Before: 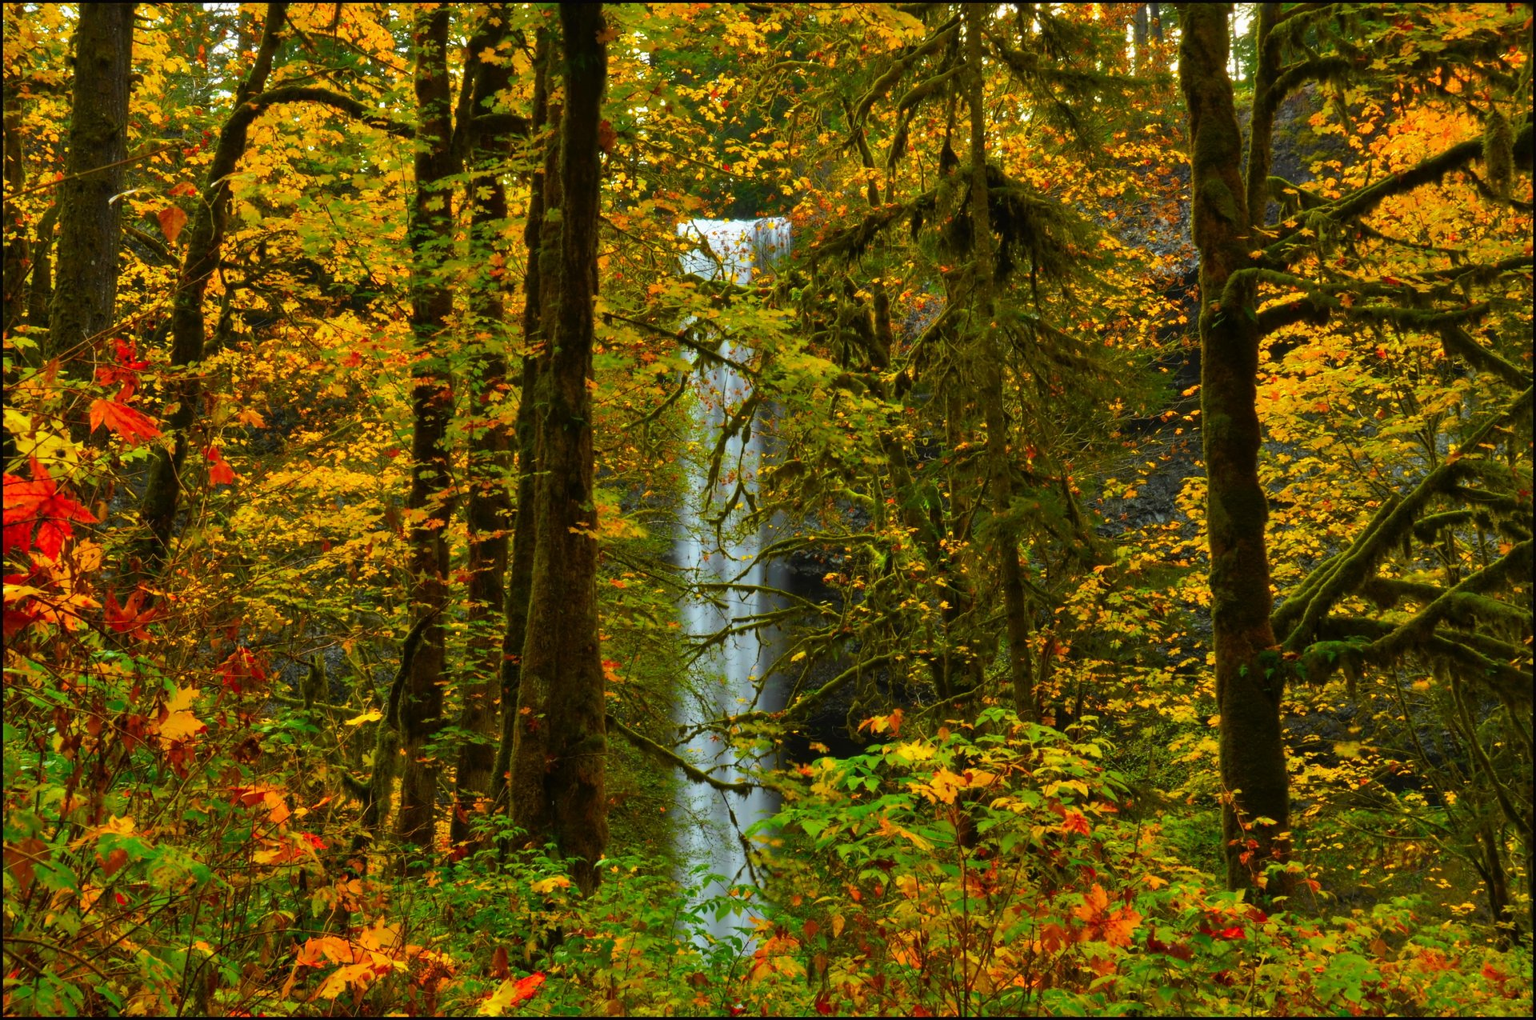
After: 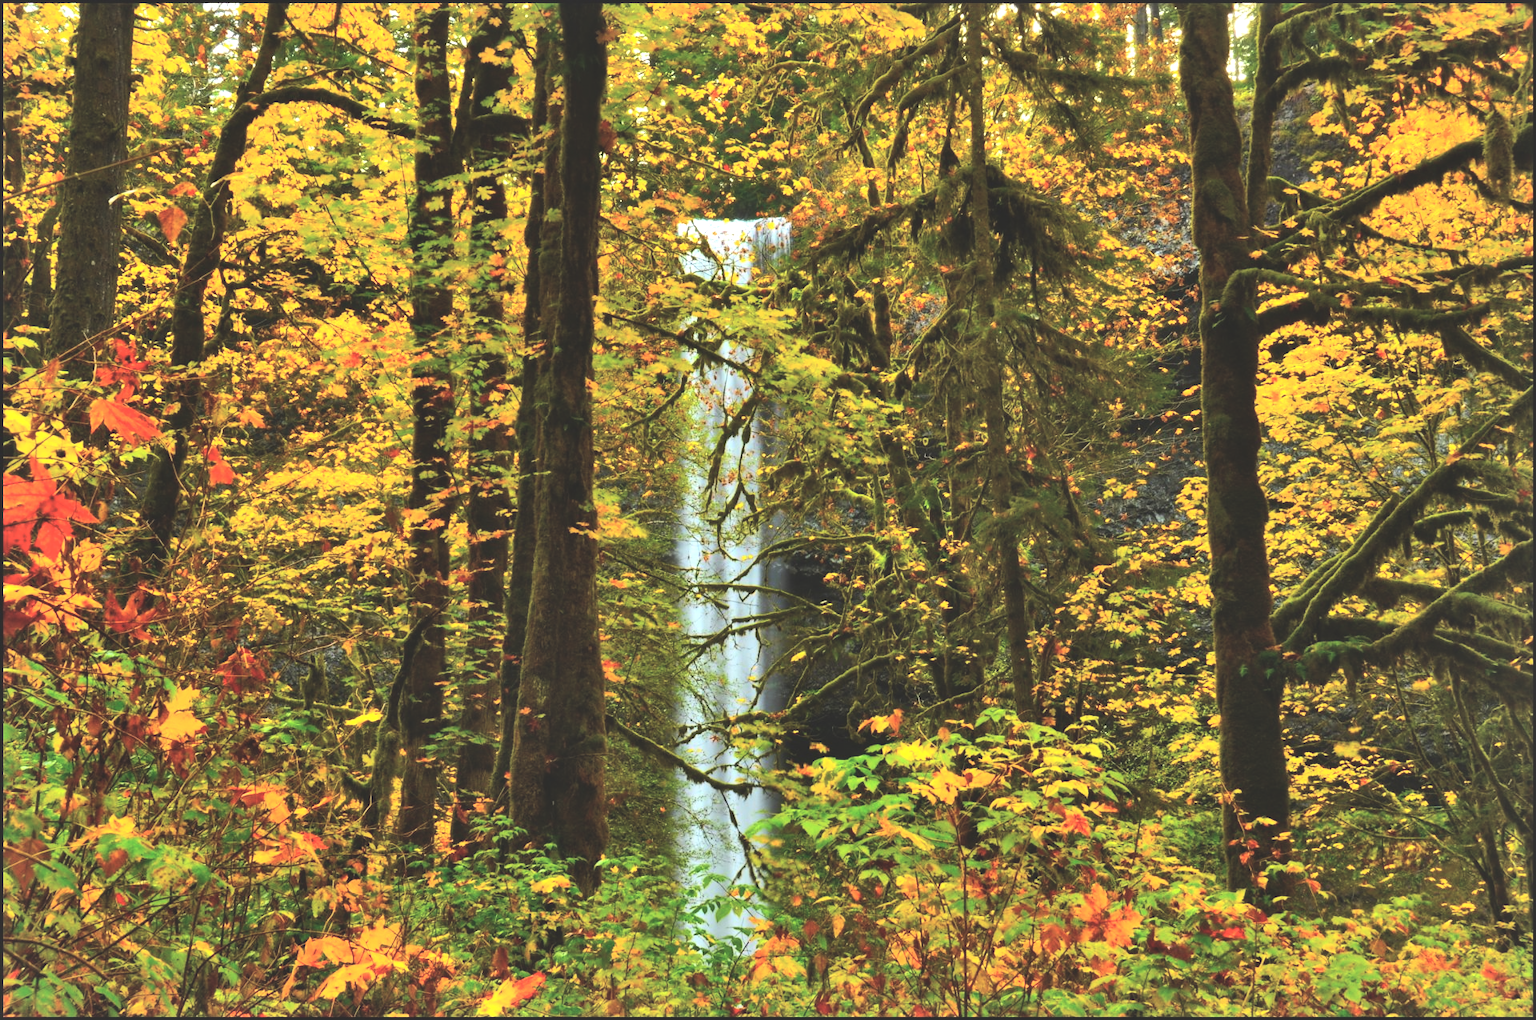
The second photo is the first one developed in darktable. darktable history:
contrast brightness saturation: contrast 0.143, brightness 0.22
base curve: curves: ch0 [(0, 0) (0.283, 0.295) (1, 1)], preserve colors none
tone equalizer: -8 EV -0.771 EV, -7 EV -0.665 EV, -6 EV -0.566 EV, -5 EV -0.416 EV, -3 EV 0.402 EV, -2 EV 0.6 EV, -1 EV 0.683 EV, +0 EV 0.759 EV, edges refinement/feathering 500, mask exposure compensation -1.57 EV, preserve details no
exposure: black level correction -0.016, compensate highlight preservation false
shadows and highlights: low approximation 0.01, soften with gaussian
